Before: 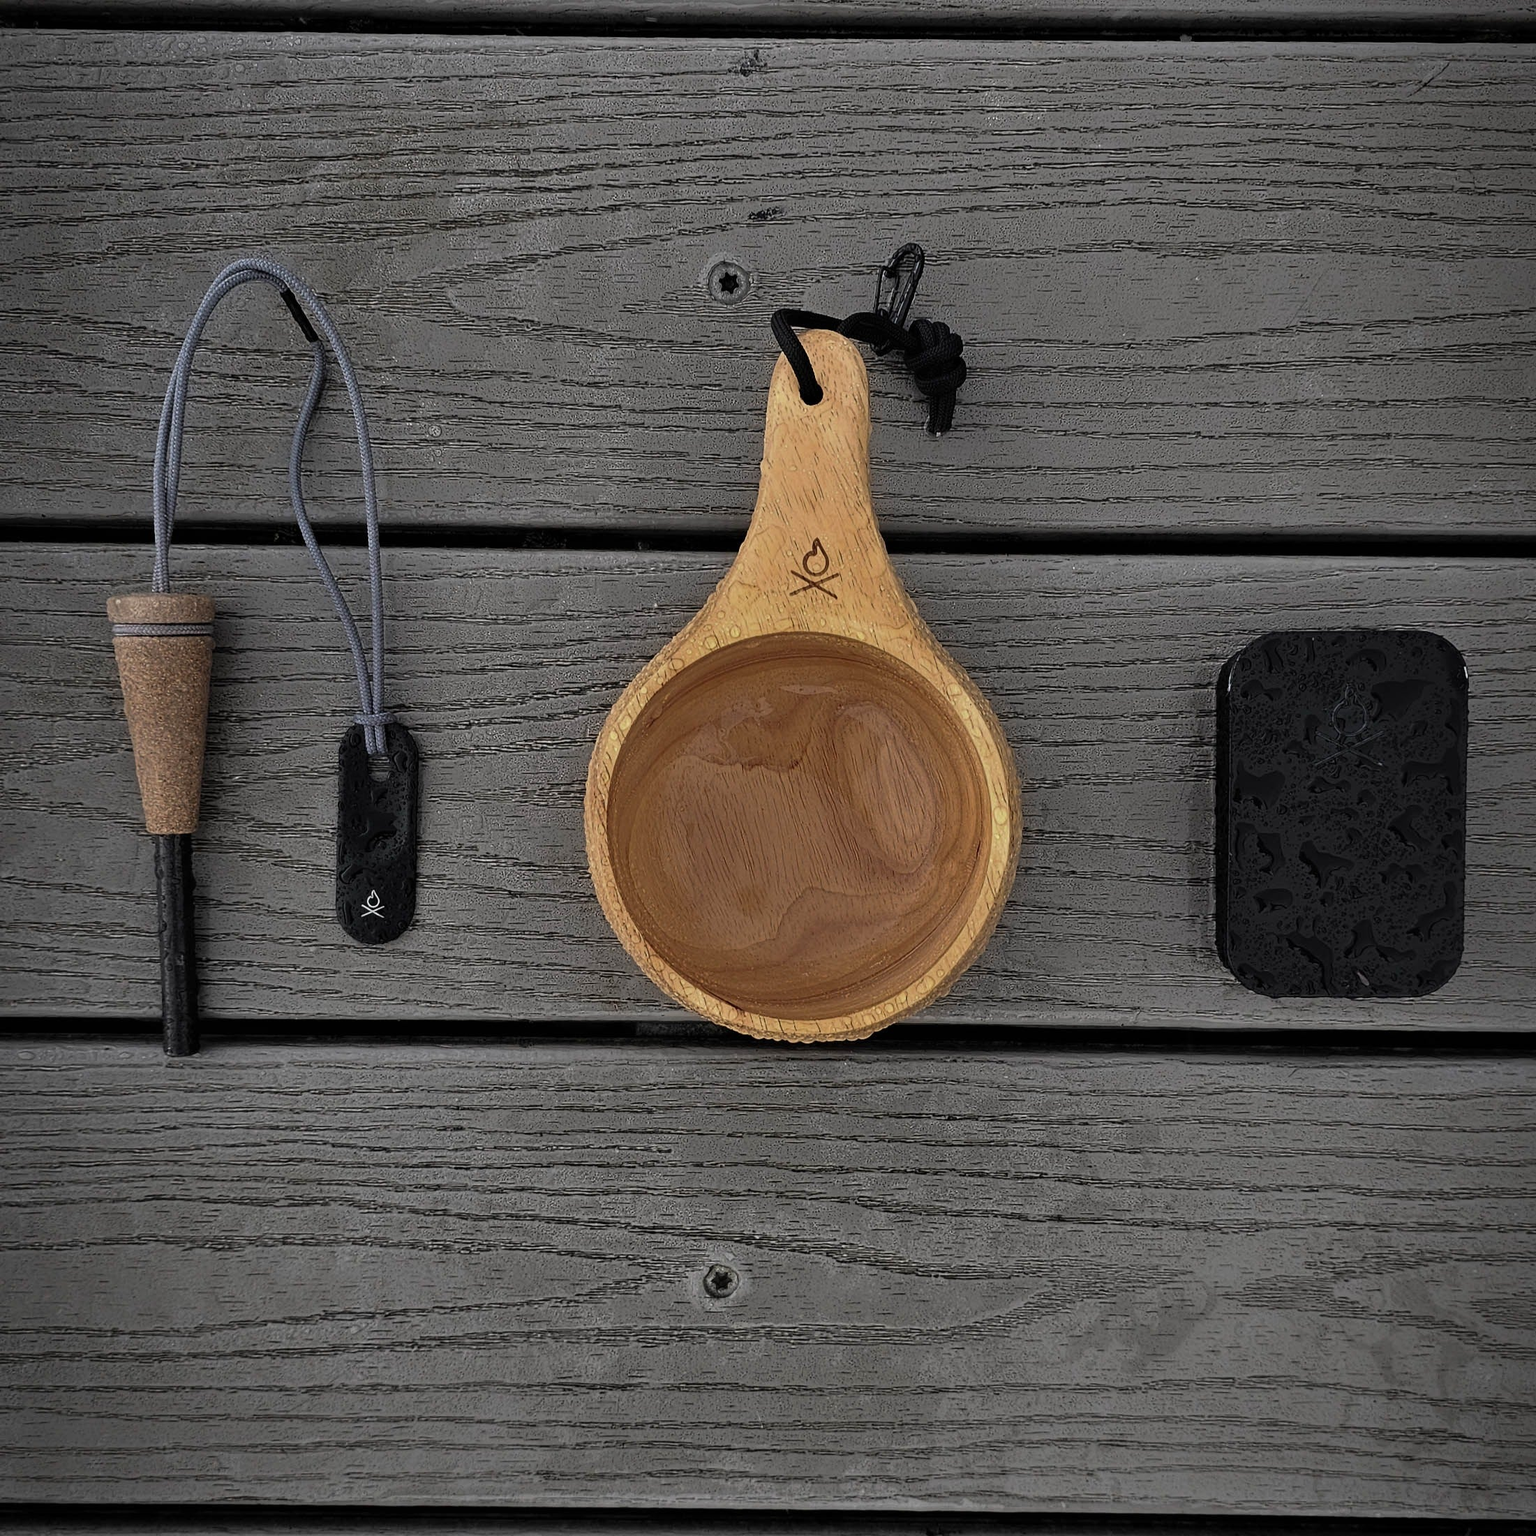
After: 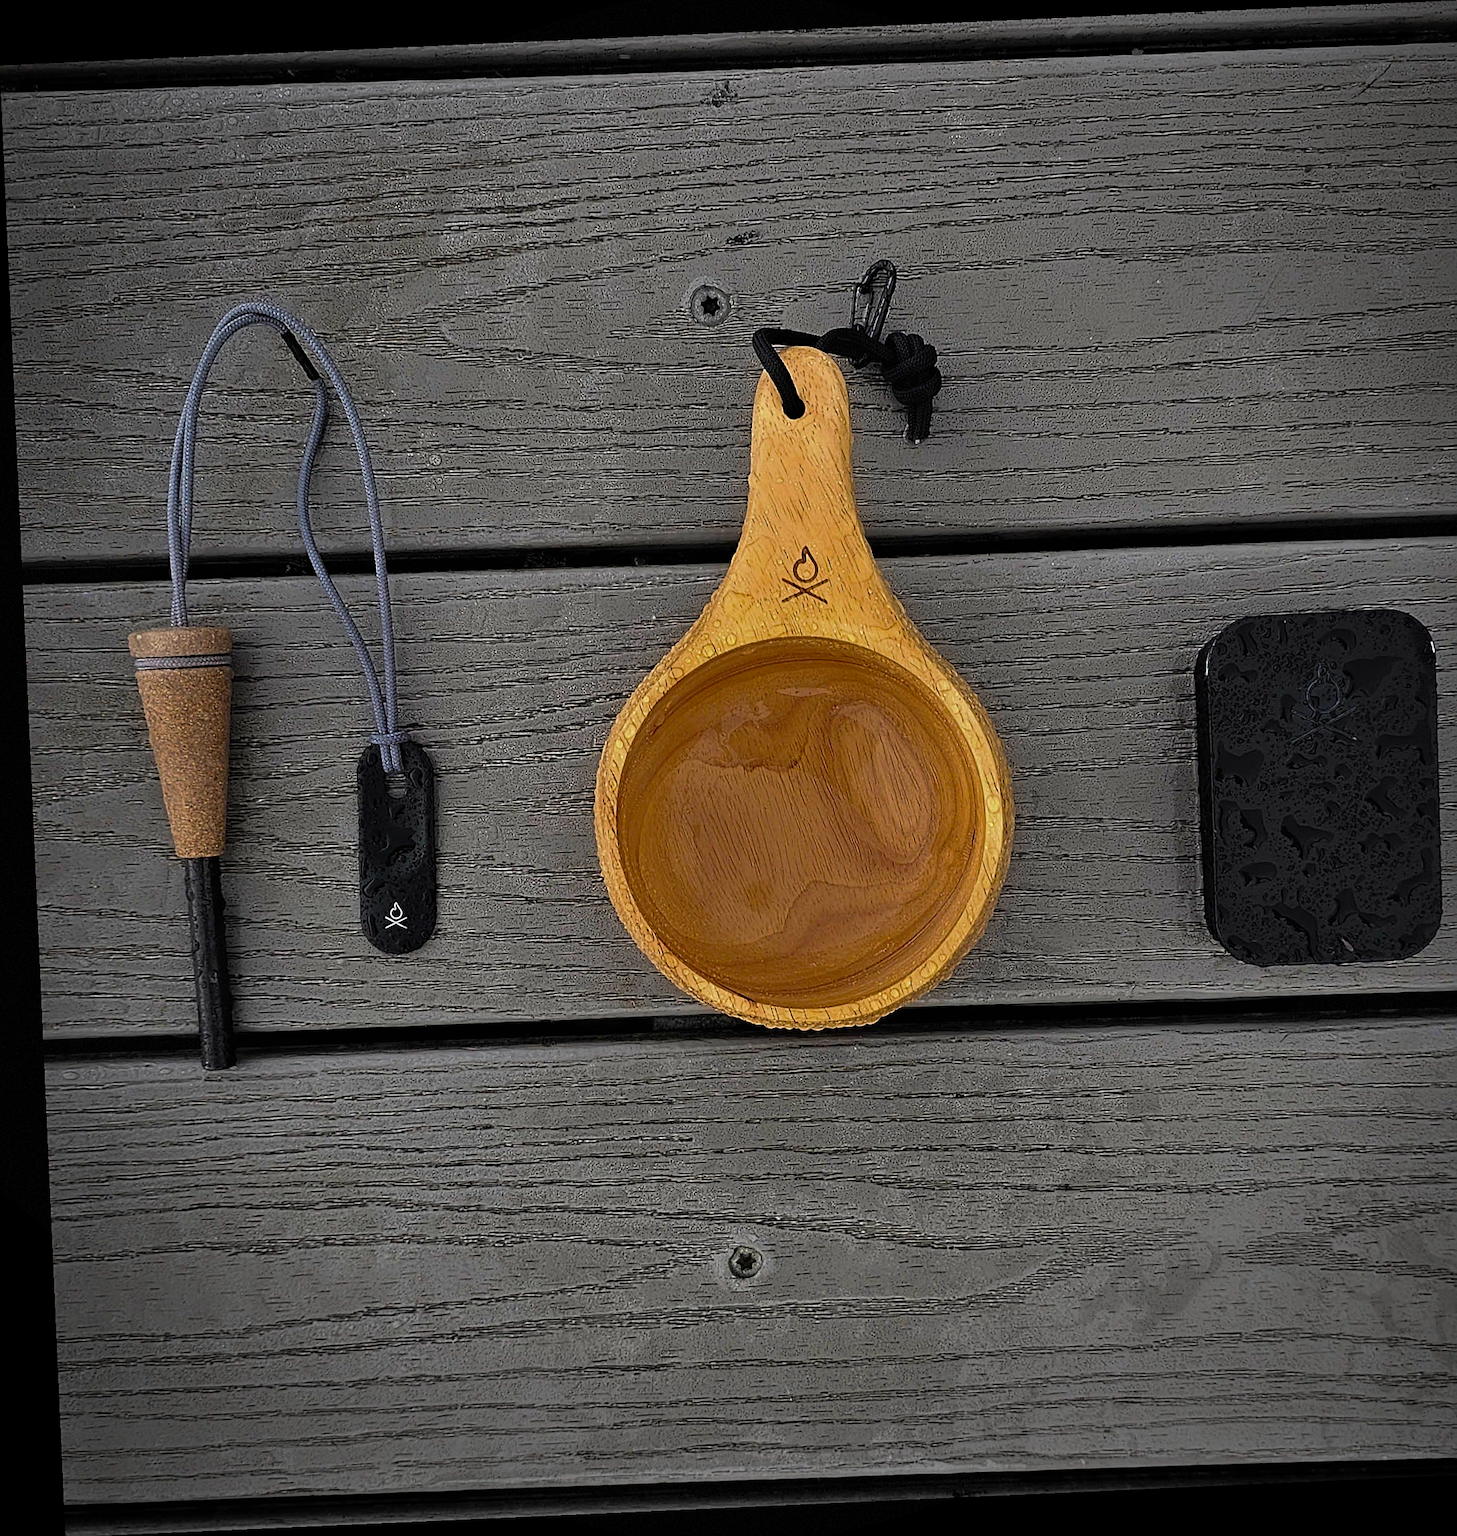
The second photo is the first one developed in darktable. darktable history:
crop and rotate: right 5.167%
vignetting: fall-off start 91%, fall-off radius 39.39%, brightness -0.182, saturation -0.3, width/height ratio 1.219, shape 1.3, dithering 8-bit output, unbound false
rotate and perspective: rotation -2.56°, automatic cropping off
exposure: compensate highlight preservation false
velvia: strength 32%, mid-tones bias 0.2
sharpen: on, module defaults
